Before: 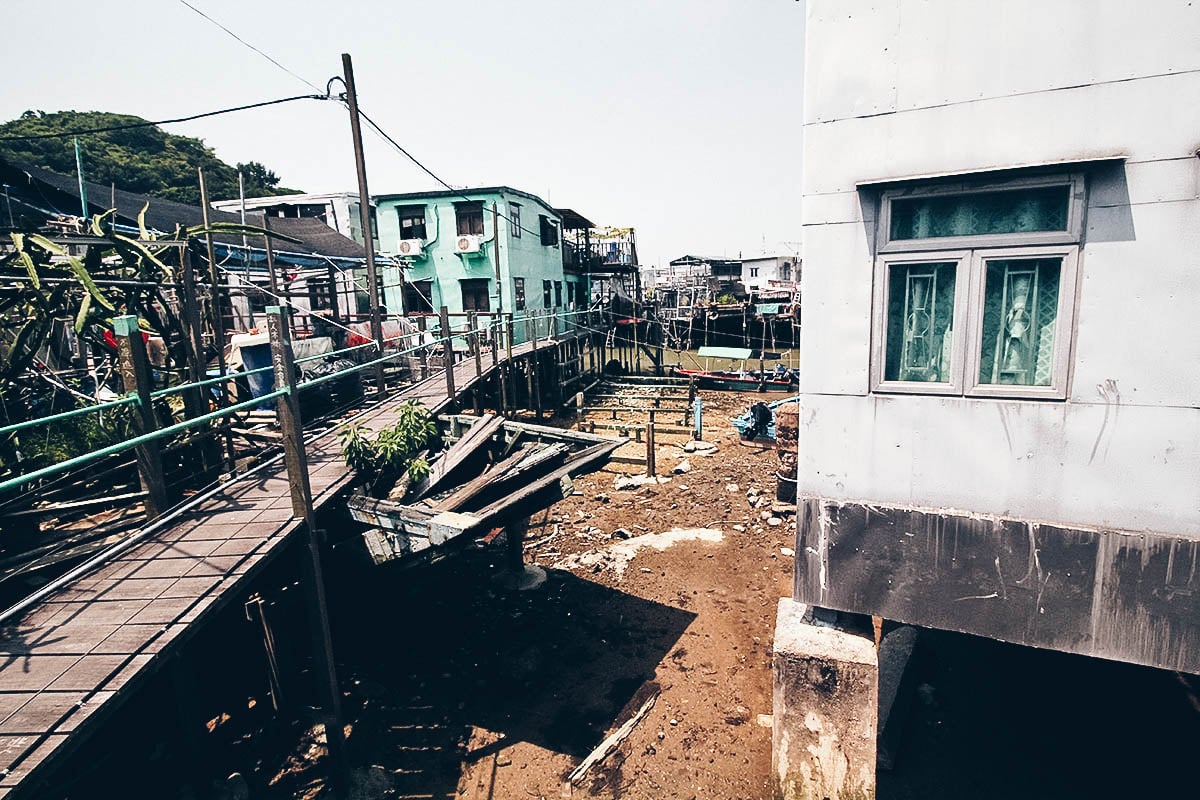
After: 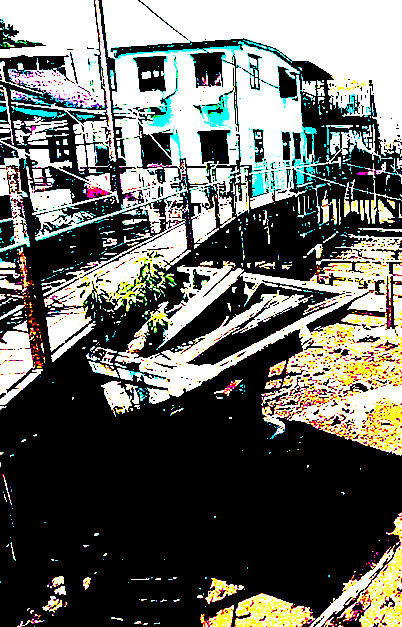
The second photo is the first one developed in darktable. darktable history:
exposure: black level correction 0.1, exposure 3 EV, compensate highlight preservation false
rgb levels: preserve colors max RGB
crop and rotate: left 21.77%, top 18.528%, right 44.676%, bottom 2.997%
contrast brightness saturation: contrast 0.18, saturation 0.3
